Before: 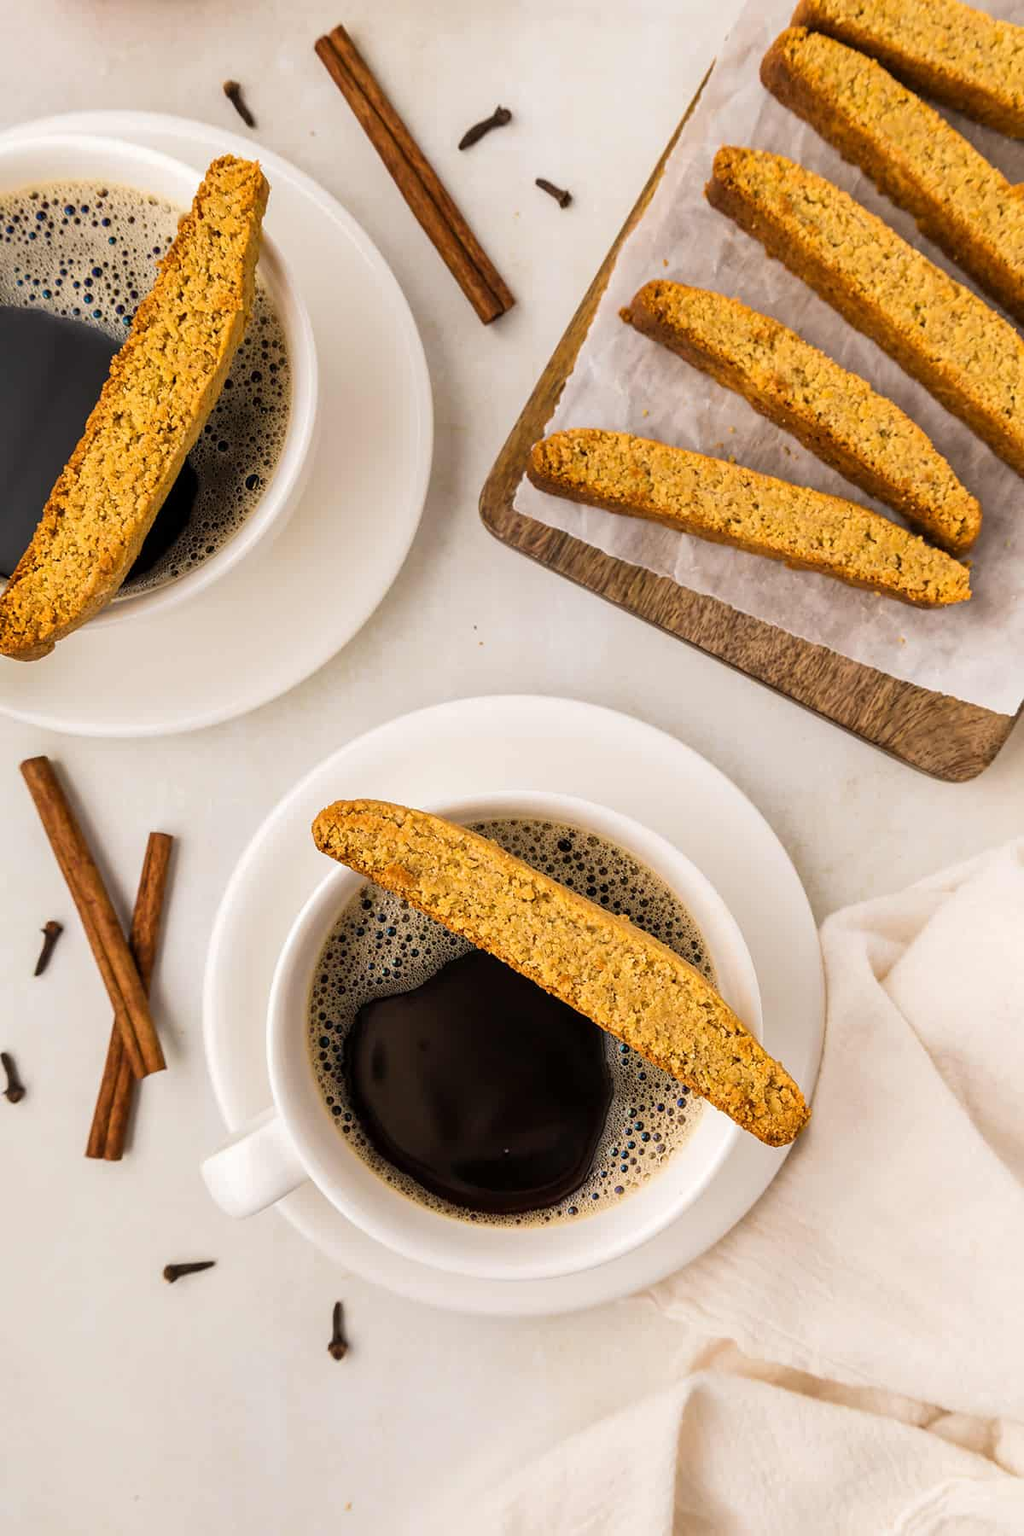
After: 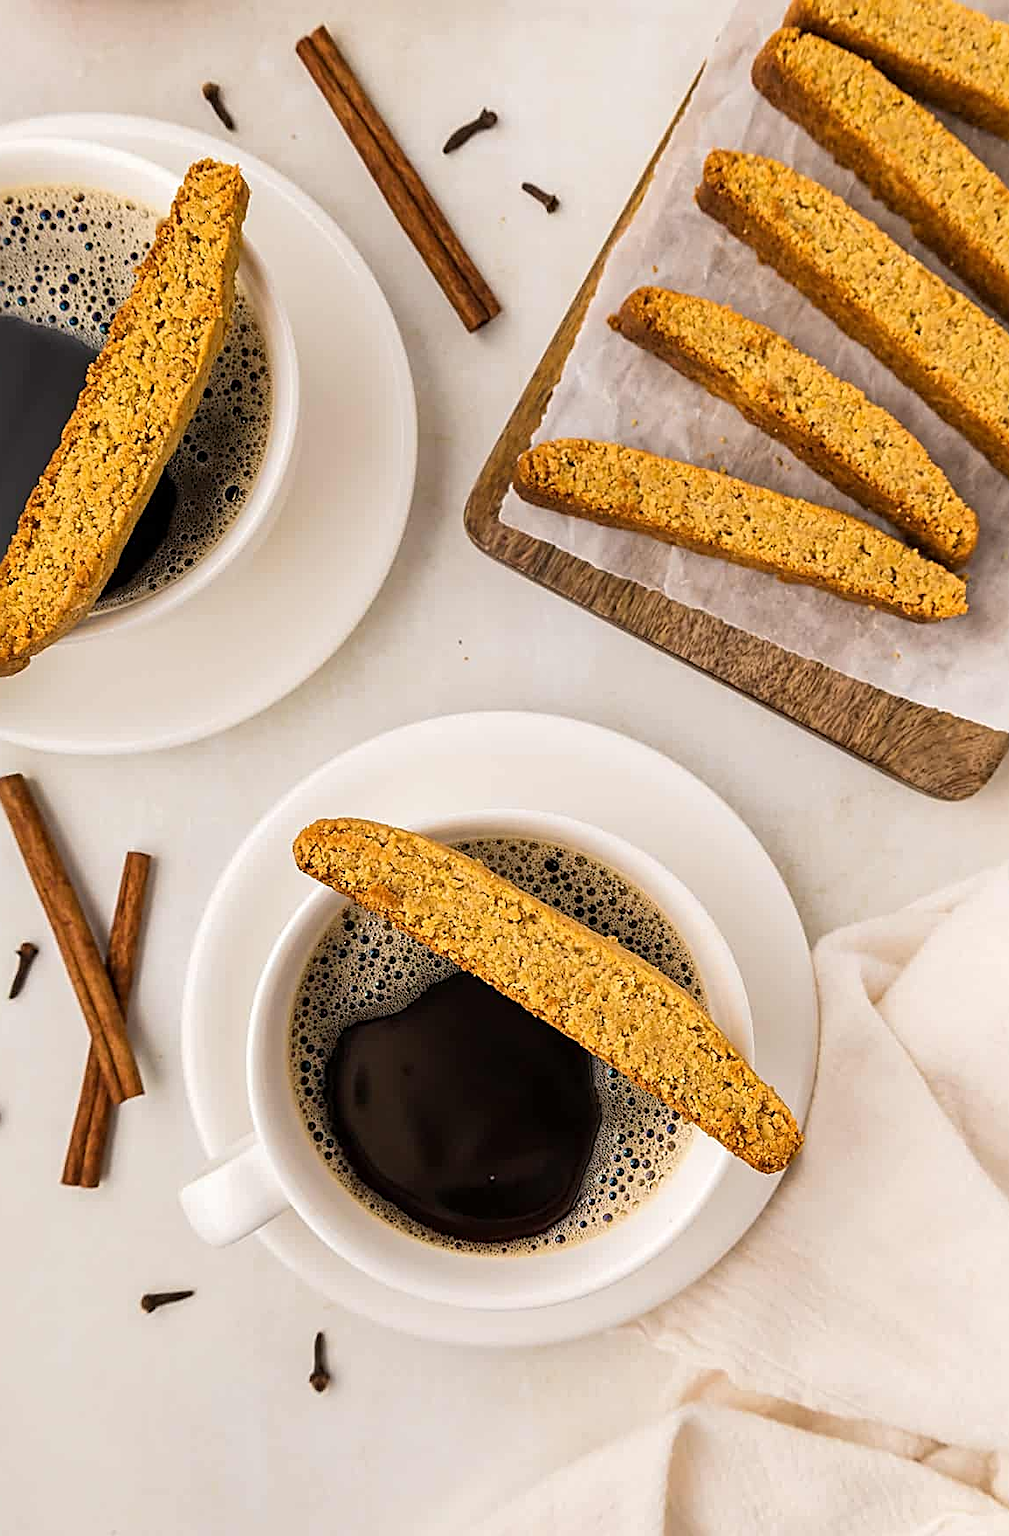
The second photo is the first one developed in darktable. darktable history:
sharpen: radius 2.543, amount 0.636
crop and rotate: left 2.536%, right 1.107%, bottom 2.246%
